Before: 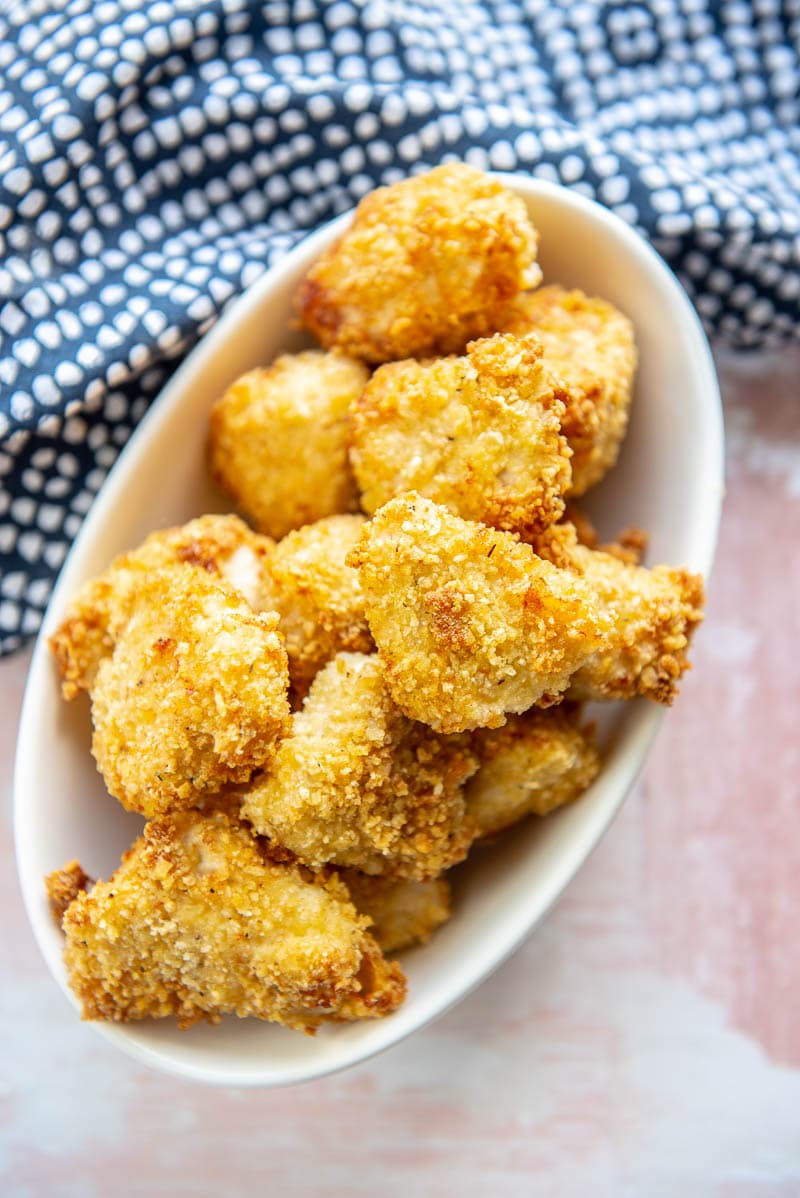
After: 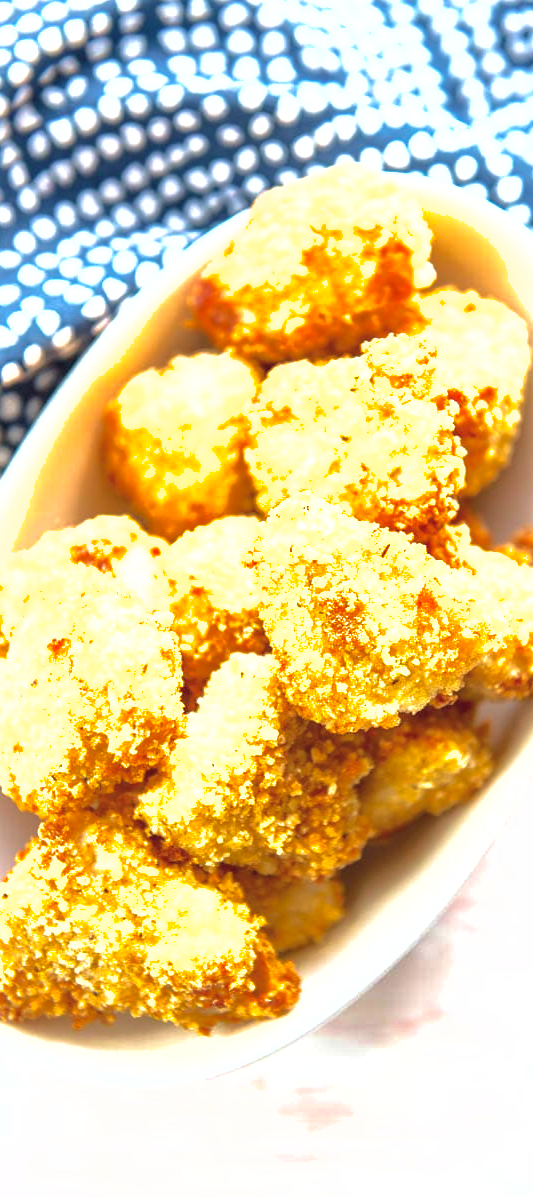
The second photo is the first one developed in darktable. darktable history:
crop and rotate: left 13.409%, right 19.924%
exposure: black level correction -0.002, exposure 1.115 EV, compensate highlight preservation false
shadows and highlights: on, module defaults
velvia: on, module defaults
